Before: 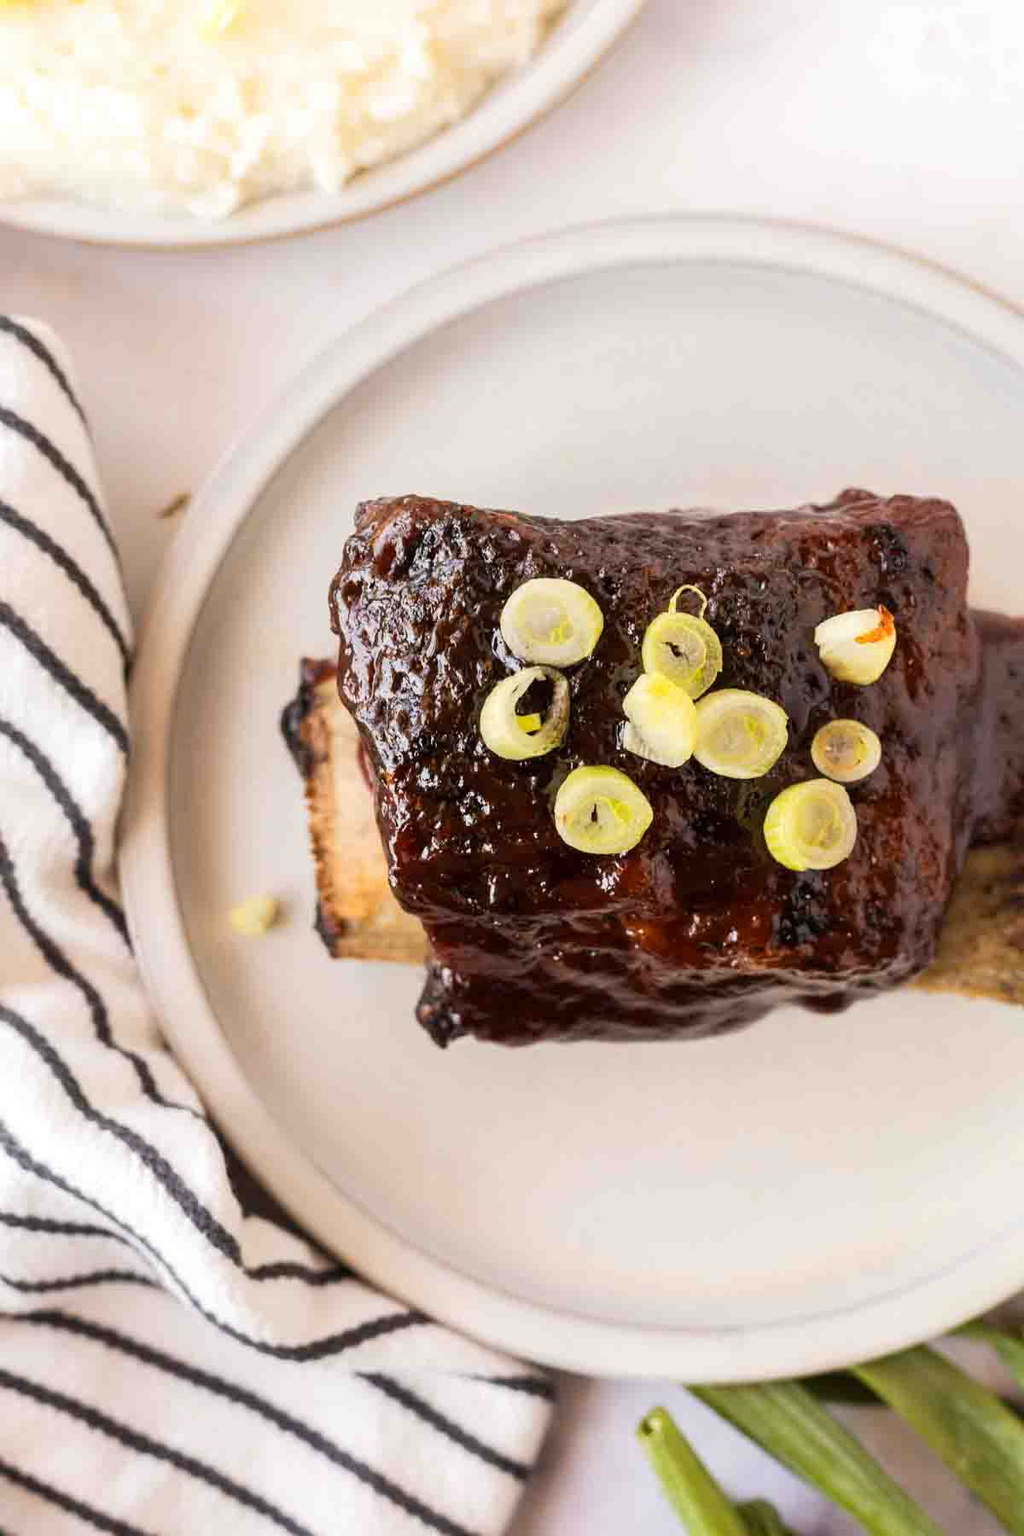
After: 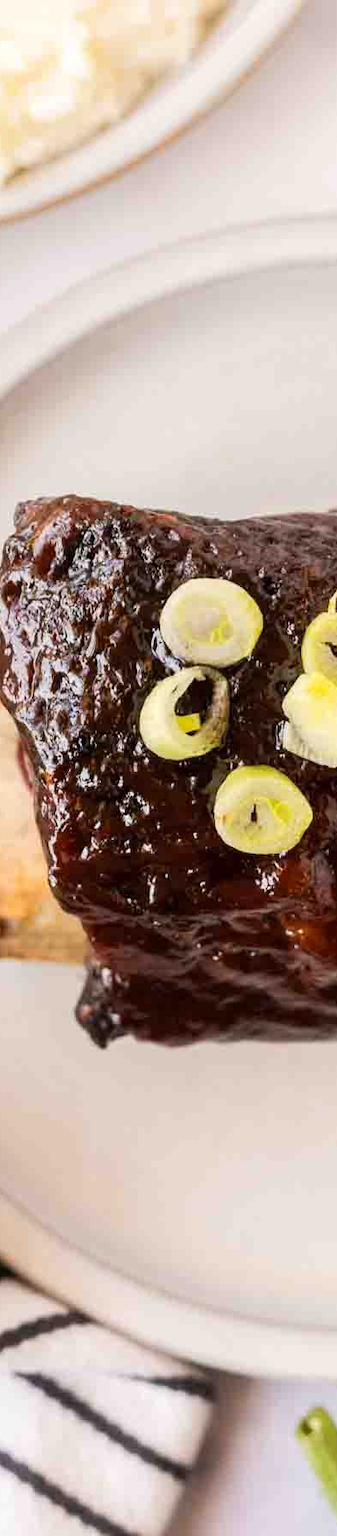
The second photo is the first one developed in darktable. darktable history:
crop: left 33.31%, right 33.742%
exposure: compensate highlight preservation false
